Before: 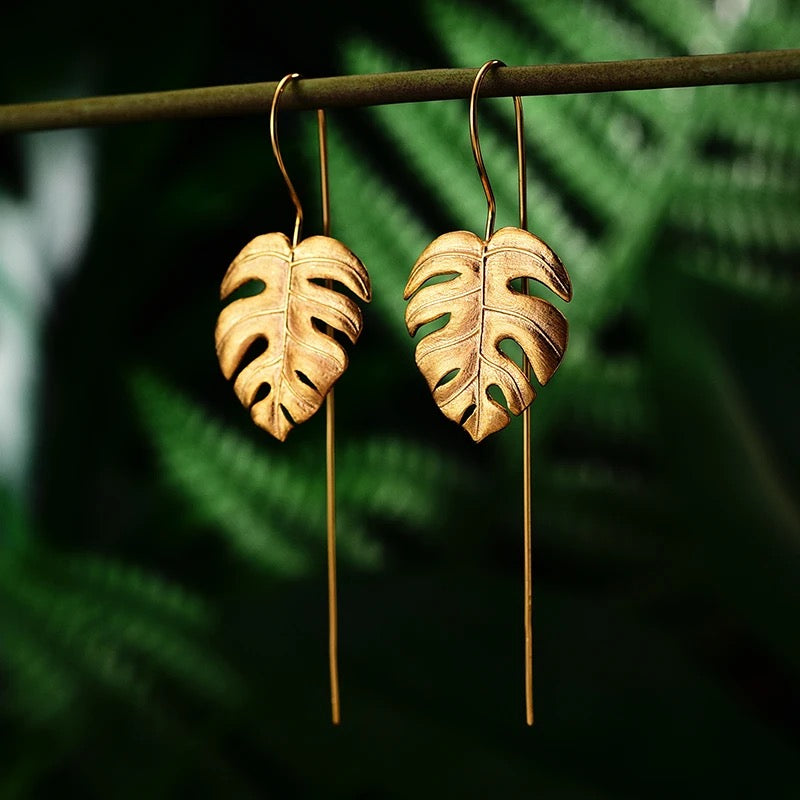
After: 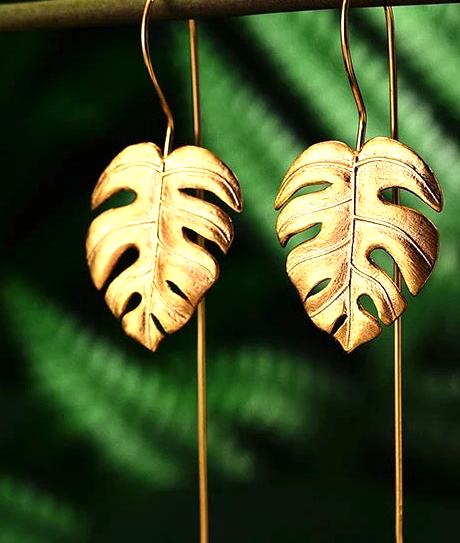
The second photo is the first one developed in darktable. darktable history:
crop: left 16.177%, top 11.317%, right 26.211%, bottom 20.801%
exposure: exposure 0.6 EV, compensate exposure bias true, compensate highlight preservation false
